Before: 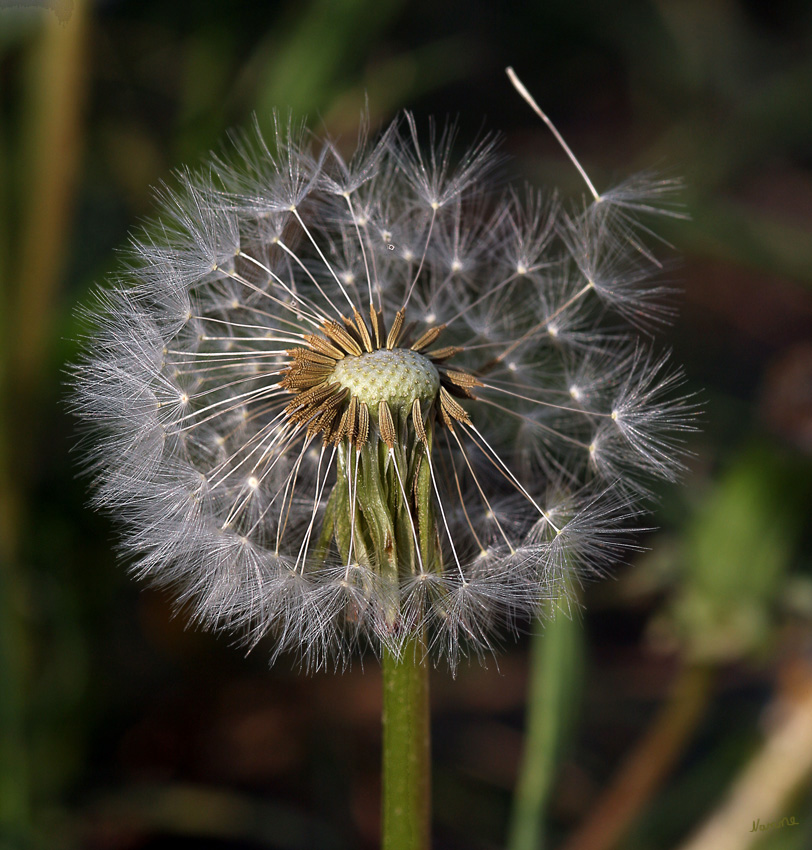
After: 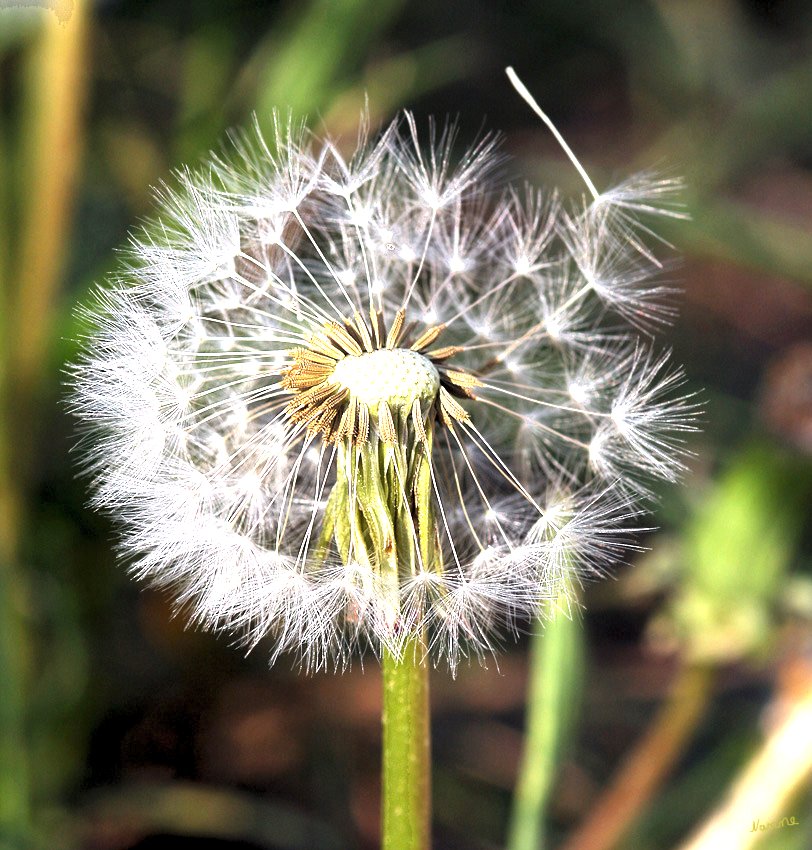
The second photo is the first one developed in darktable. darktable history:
levels: levels [0.055, 0.477, 0.9]
exposure: black level correction 0, exposure 1.9 EV, compensate highlight preservation false
